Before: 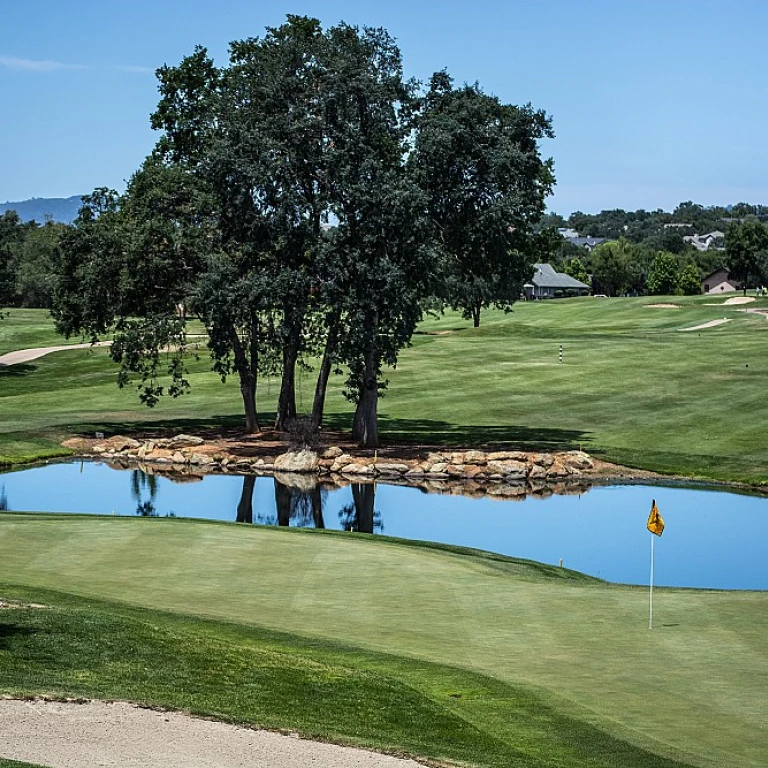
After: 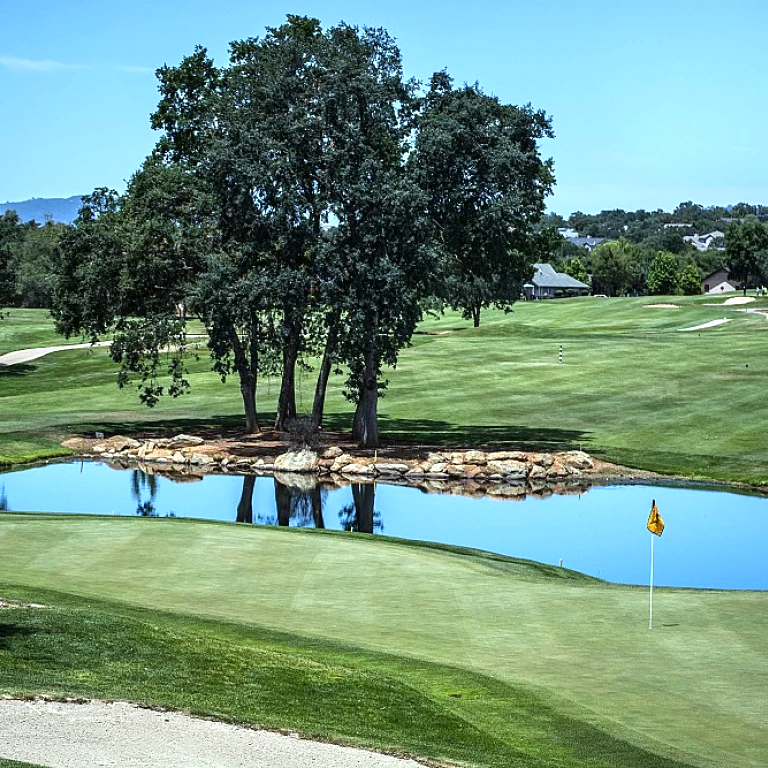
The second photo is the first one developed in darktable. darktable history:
exposure: exposure 0.6 EV, compensate highlight preservation false
white balance: red 0.925, blue 1.046
